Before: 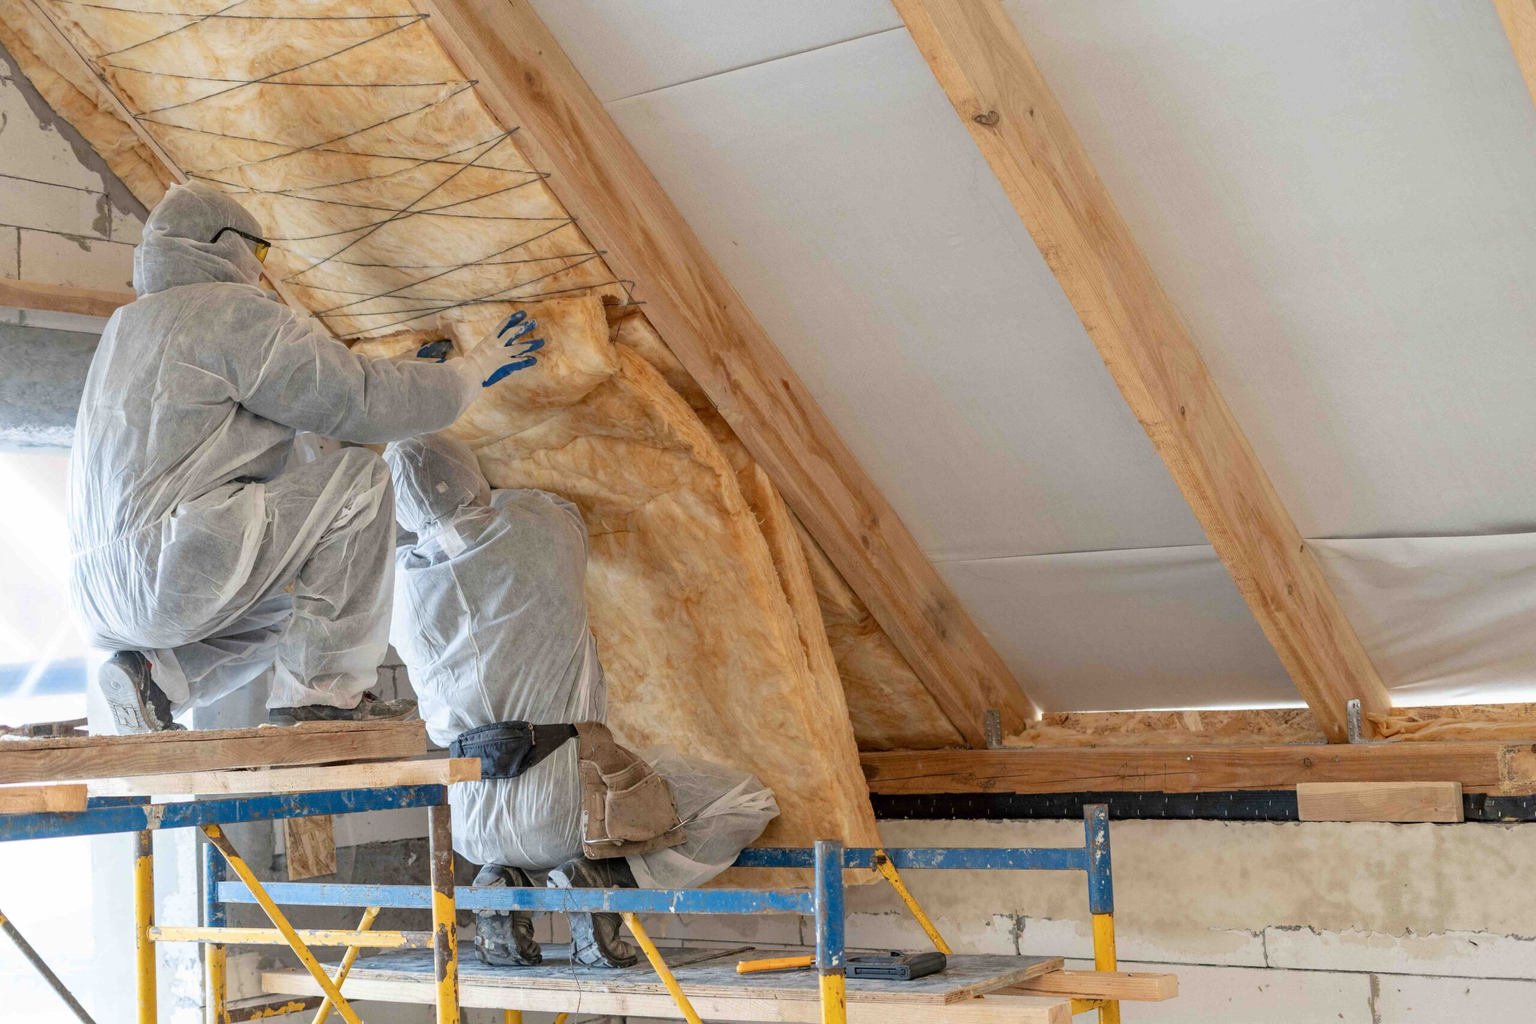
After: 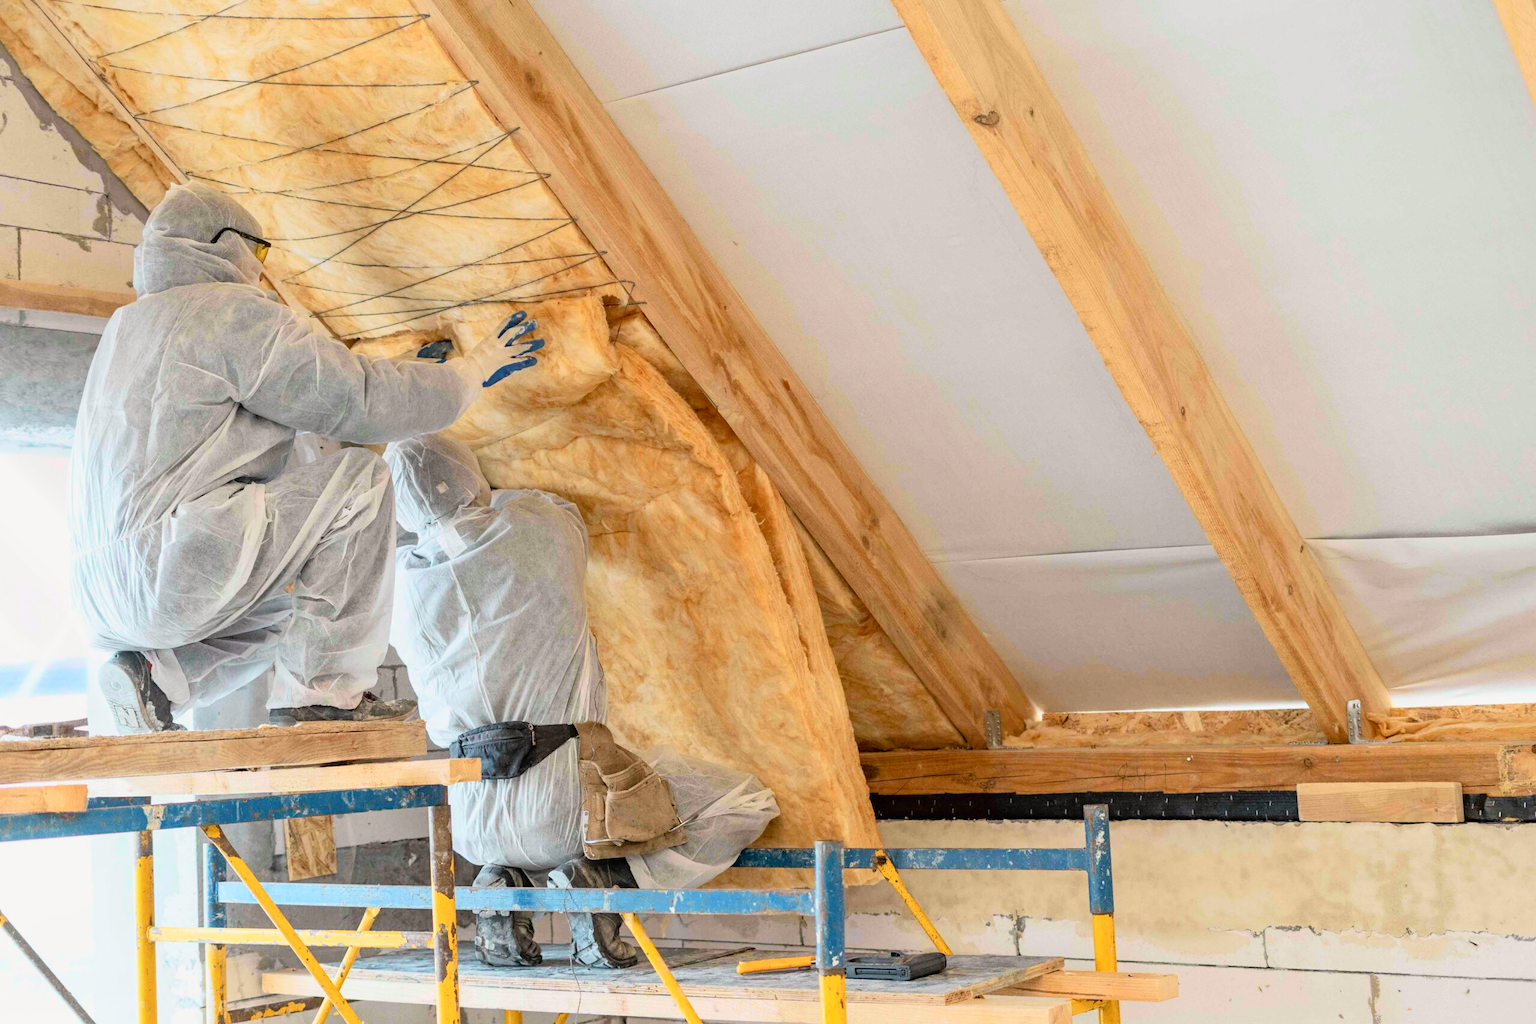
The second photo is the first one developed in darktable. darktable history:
levels: white 99.9%, levels [0, 0.499, 1]
tone curve: curves: ch0 [(0, 0.005) (0.103, 0.097) (0.18, 0.22) (0.4, 0.485) (0.5, 0.612) (0.668, 0.787) (0.823, 0.894) (1, 0.971)]; ch1 [(0, 0) (0.172, 0.123) (0.324, 0.253) (0.396, 0.388) (0.478, 0.461) (0.499, 0.498) (0.522, 0.528) (0.618, 0.649) (0.753, 0.821) (1, 1)]; ch2 [(0, 0) (0.411, 0.424) (0.496, 0.501) (0.515, 0.514) (0.555, 0.585) (0.641, 0.69) (1, 1)], color space Lab, independent channels, preserve colors none
